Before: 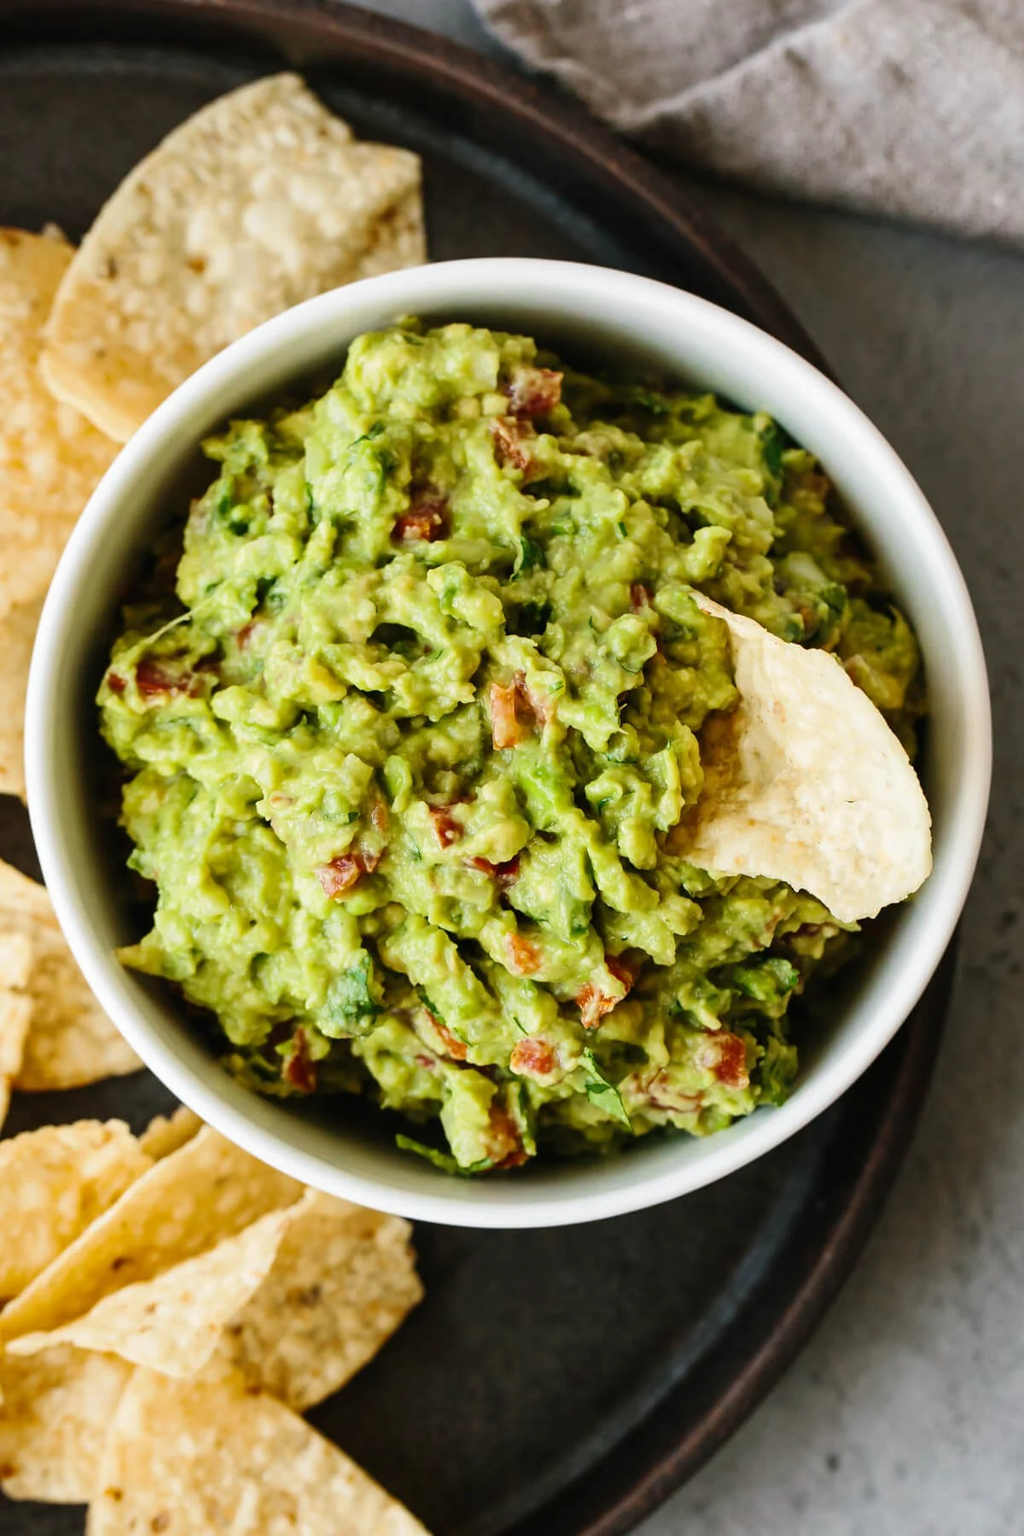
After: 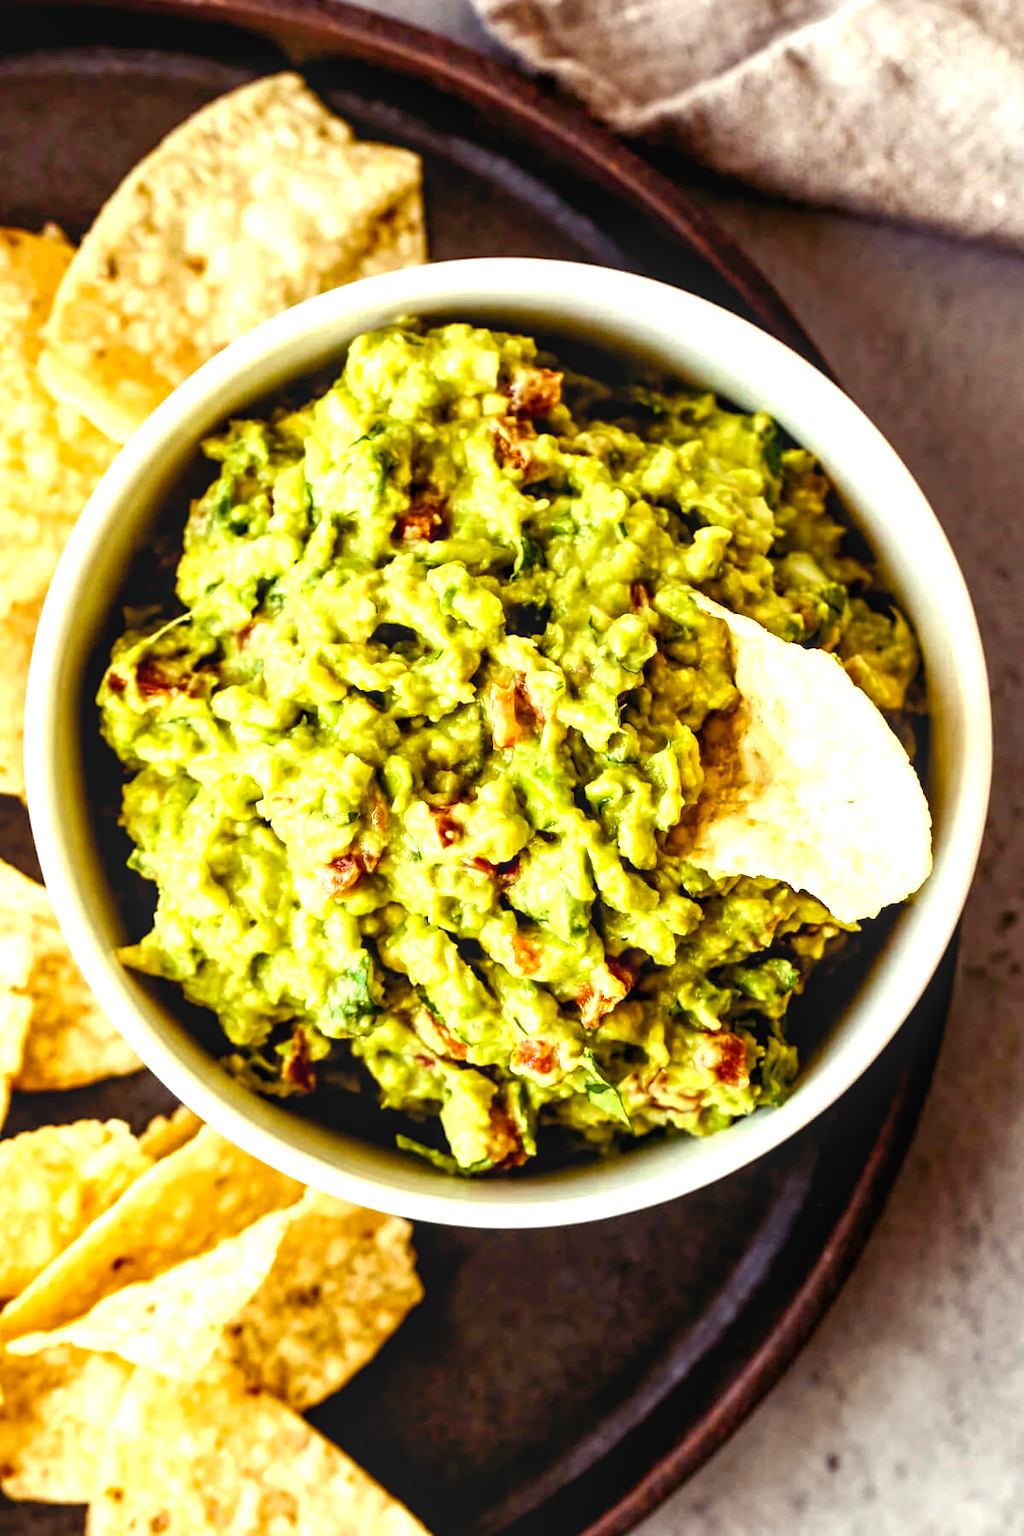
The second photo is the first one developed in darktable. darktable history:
exposure: black level correction 0.001, exposure 0.5 EV, compensate exposure bias true, compensate highlight preservation false
local contrast: on, module defaults
color balance rgb: shadows lift › luminance -21.66%, shadows lift › chroma 8.98%, shadows lift › hue 283.37°, power › chroma 1.55%, power › hue 25.59°, highlights gain › luminance 6.08%, highlights gain › chroma 2.55%, highlights gain › hue 90°, global offset › luminance -0.87%, perceptual saturation grading › global saturation 27.49%, perceptual saturation grading › highlights -28.39%, perceptual saturation grading › mid-tones 15.22%, perceptual saturation grading › shadows 33.98%, perceptual brilliance grading › highlights 10%, perceptual brilliance grading › mid-tones 5%
